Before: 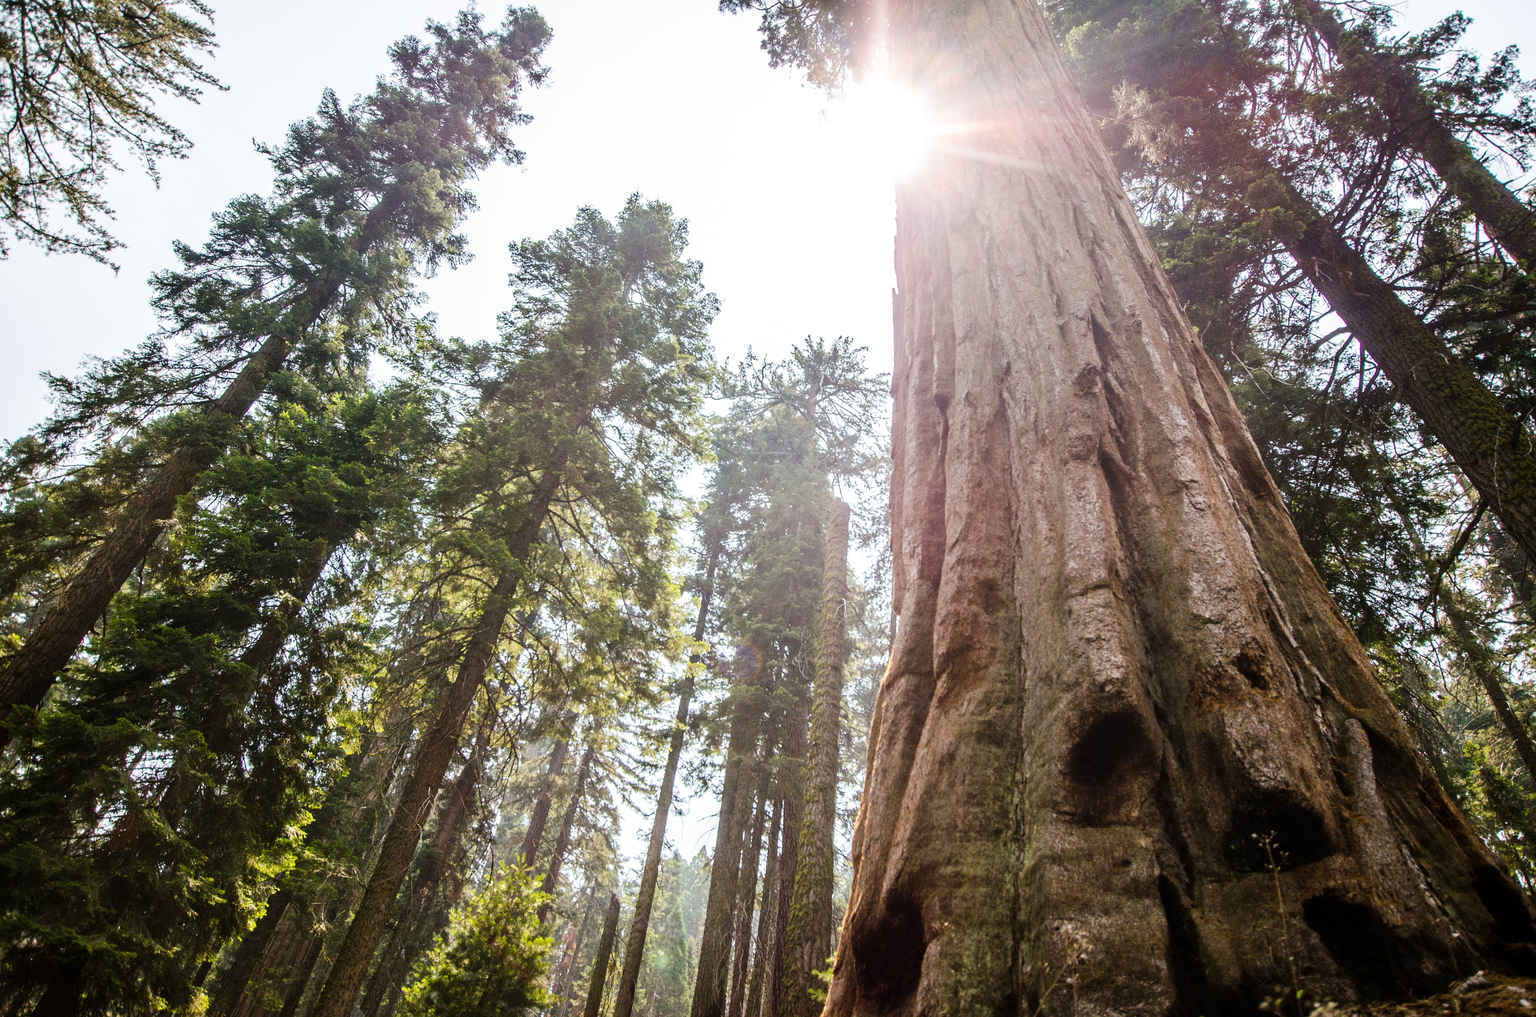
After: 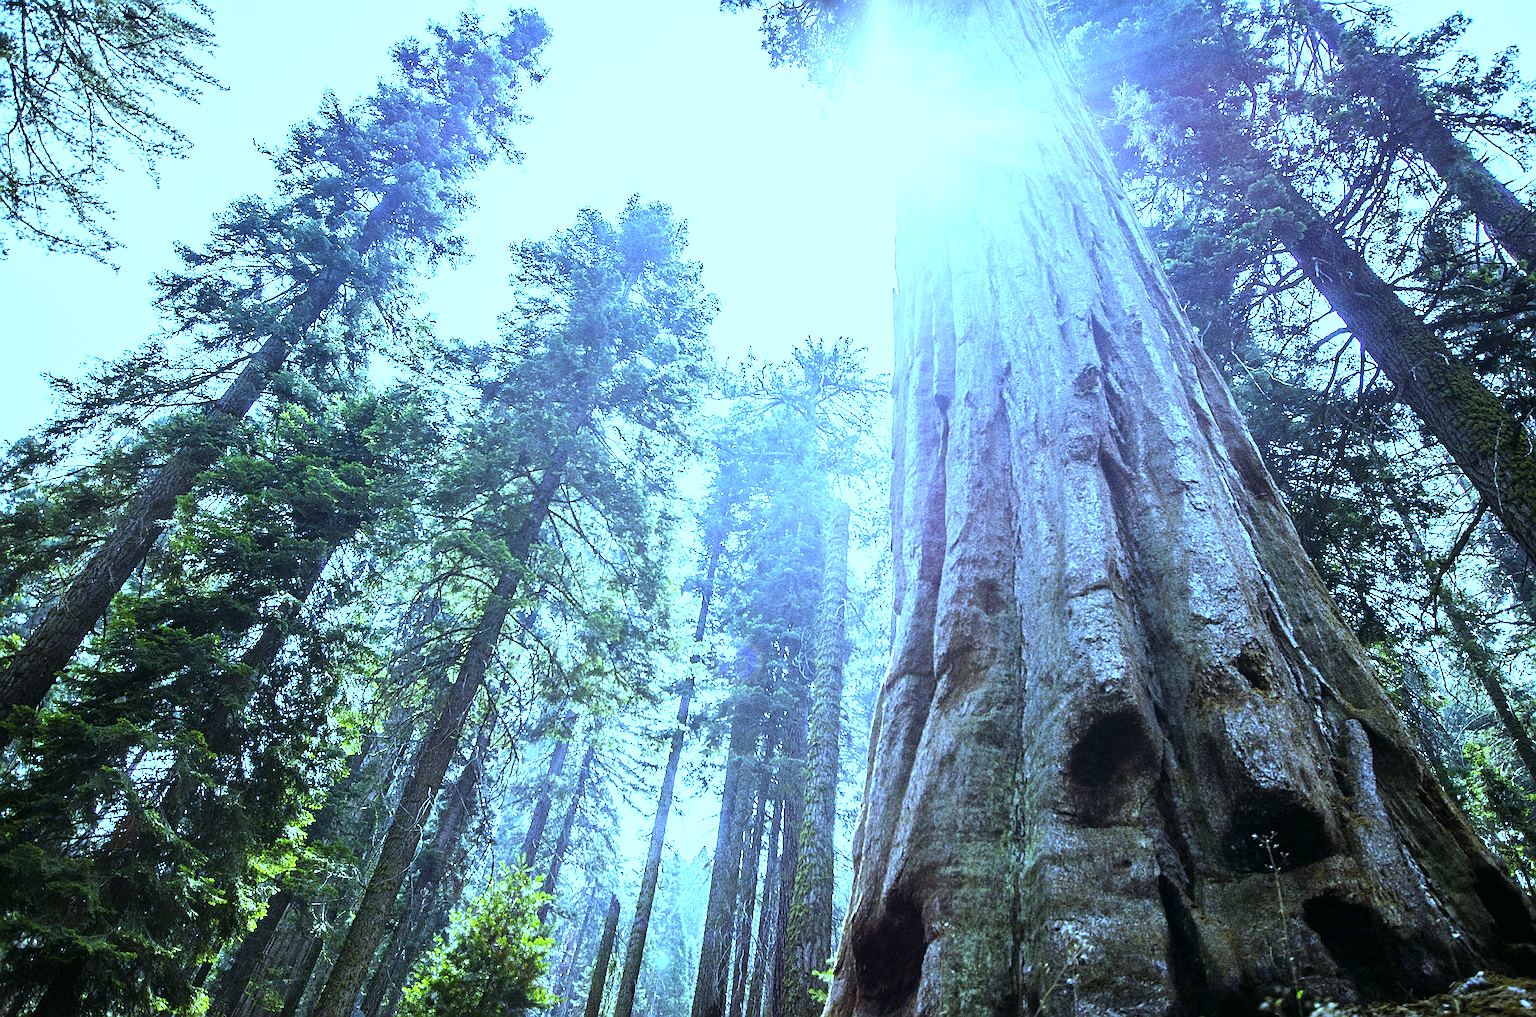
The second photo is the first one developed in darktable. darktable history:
sharpen: radius 2.676, amount 0.669
white balance: red 0.766, blue 1.537
exposure: exposure 0.661 EV, compensate highlight preservation false
color balance: mode lift, gamma, gain (sRGB), lift [0.997, 0.979, 1.021, 1.011], gamma [1, 1.084, 0.916, 0.998], gain [1, 0.87, 1.13, 1.101], contrast 4.55%, contrast fulcrum 38.24%, output saturation 104.09%
